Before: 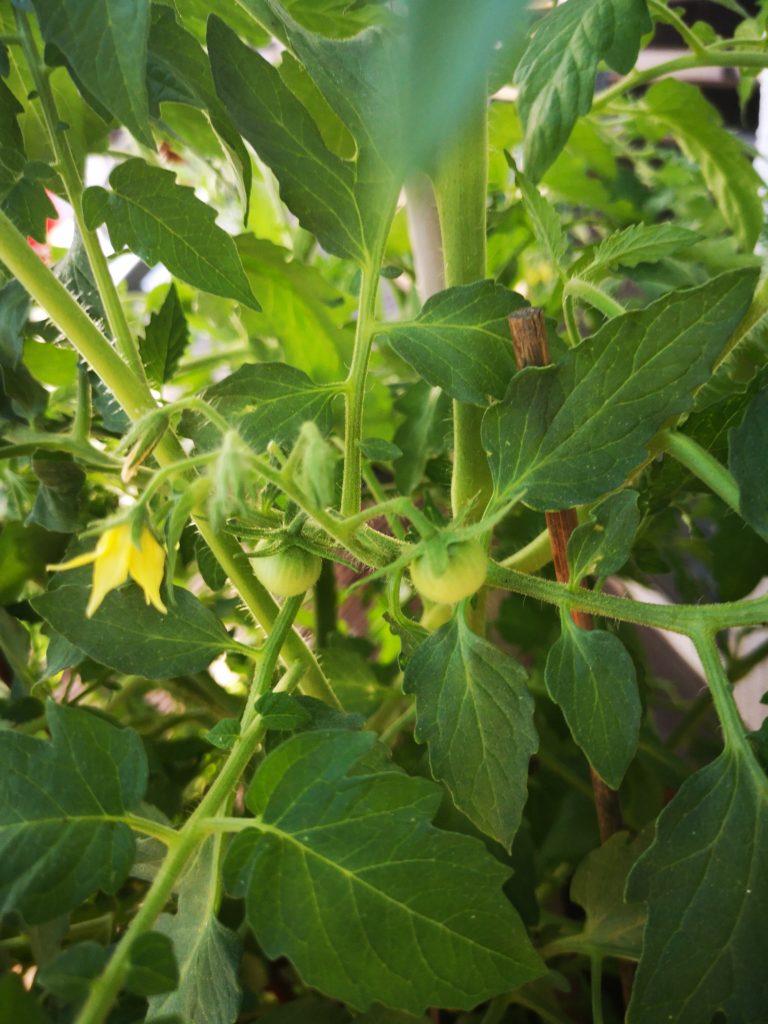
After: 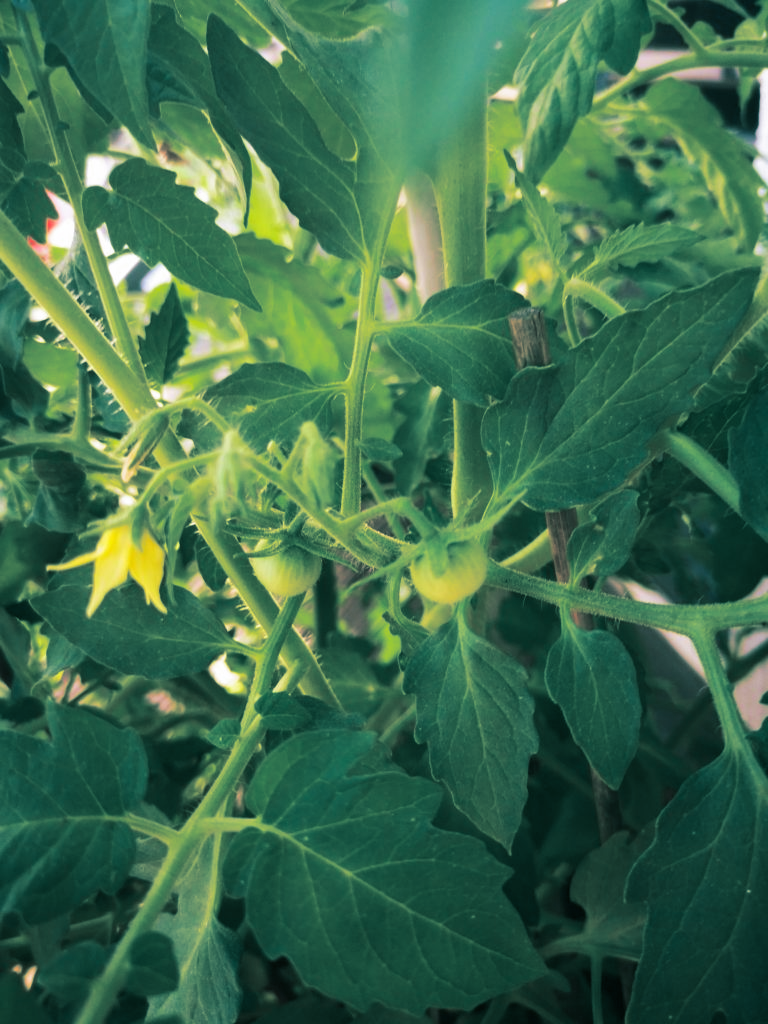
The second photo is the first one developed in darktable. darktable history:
split-toning: shadows › hue 183.6°, shadows › saturation 0.52, highlights › hue 0°, highlights › saturation 0
velvia: on, module defaults
